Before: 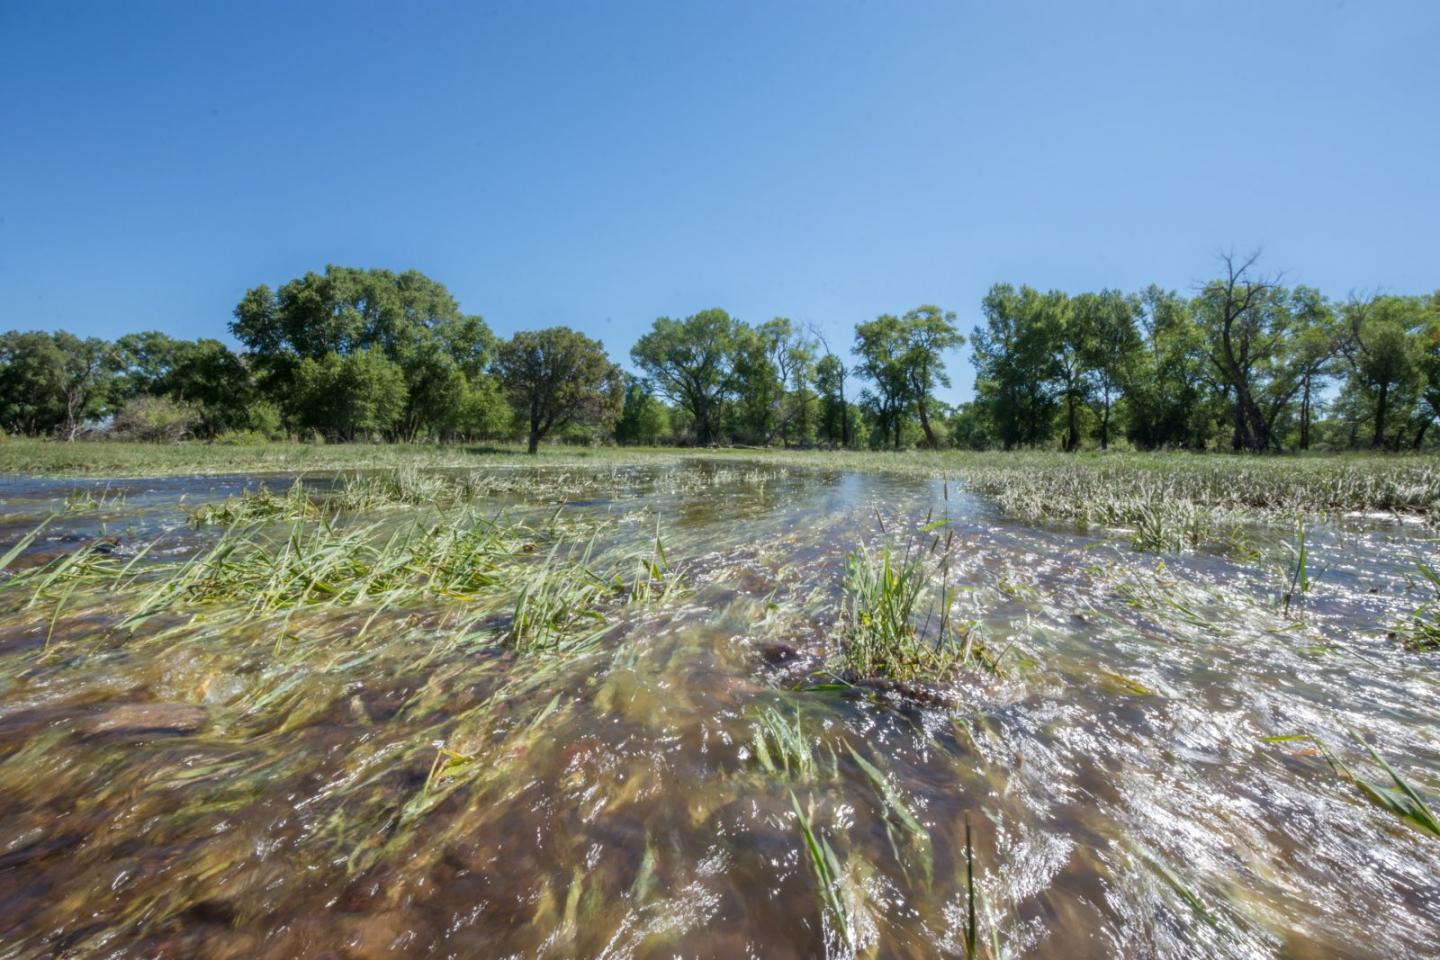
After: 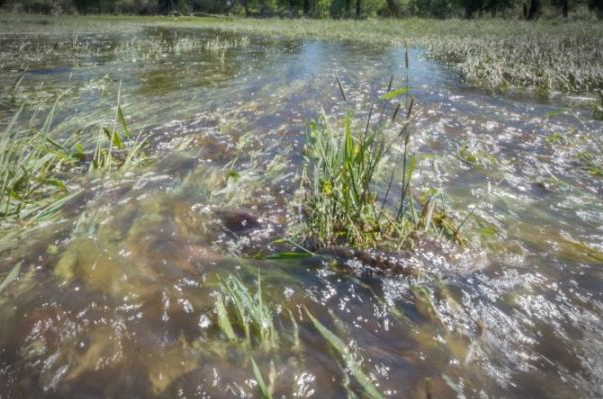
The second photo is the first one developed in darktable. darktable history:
crop: left 37.445%, top 45.029%, right 20.652%, bottom 13.389%
shadows and highlights: on, module defaults
vignetting: fall-off start 90.99%, fall-off radius 38.79%, width/height ratio 1.226, shape 1.3
